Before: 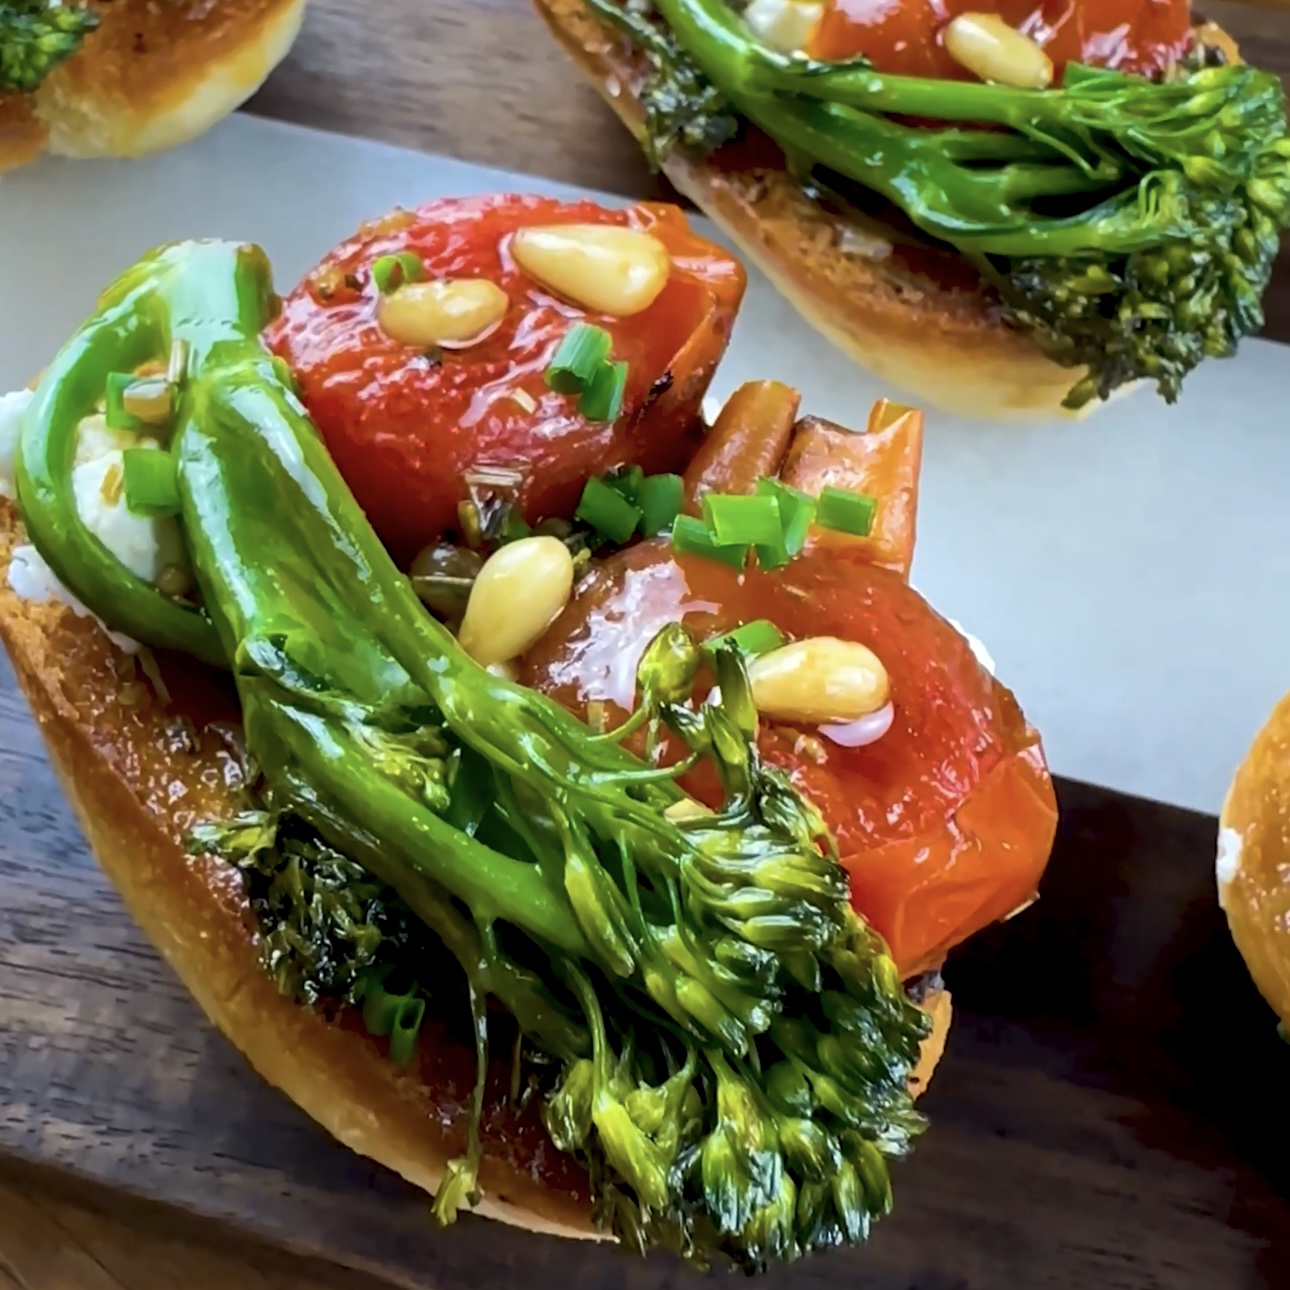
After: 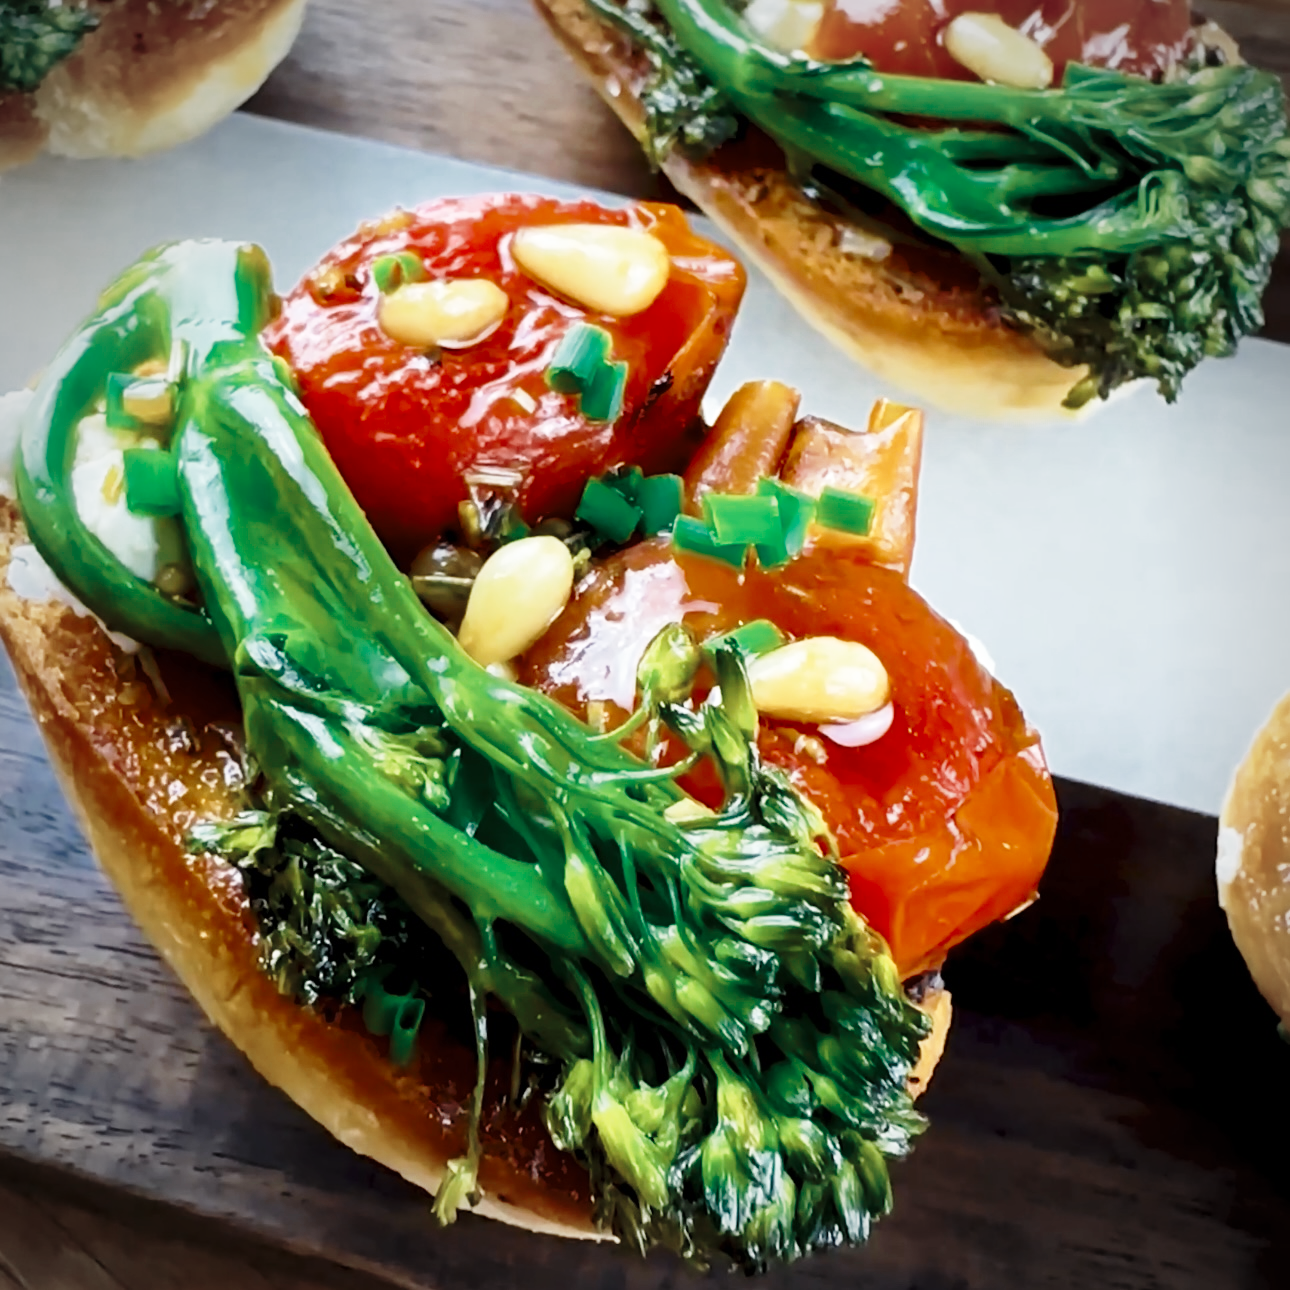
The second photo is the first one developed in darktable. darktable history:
color zones: curves: ch0 [(0, 0.5) (0.125, 0.4) (0.25, 0.5) (0.375, 0.4) (0.5, 0.4) (0.625, 0.35) (0.75, 0.35) (0.875, 0.5)]; ch1 [(0, 0.35) (0.125, 0.45) (0.25, 0.35) (0.375, 0.35) (0.5, 0.35) (0.625, 0.35) (0.75, 0.45) (0.875, 0.35)]; ch2 [(0, 0.6) (0.125, 0.5) (0.25, 0.5) (0.375, 0.6) (0.5, 0.6) (0.625, 0.5) (0.75, 0.5) (0.875, 0.5)]
vignetting: on, module defaults
exposure: compensate highlight preservation false
base curve: curves: ch0 [(0, 0) (0.028, 0.03) (0.121, 0.232) (0.46, 0.748) (0.859, 0.968) (1, 1)], preserve colors none
